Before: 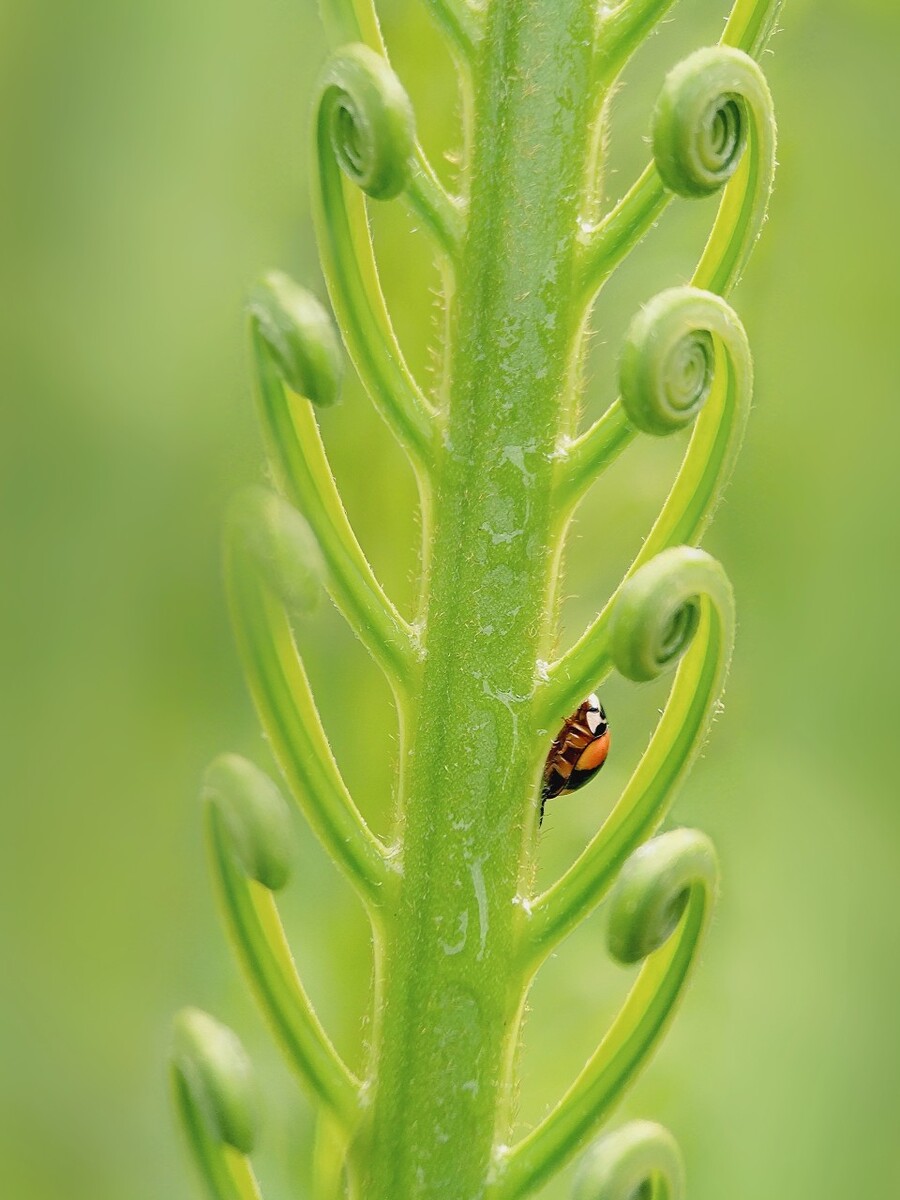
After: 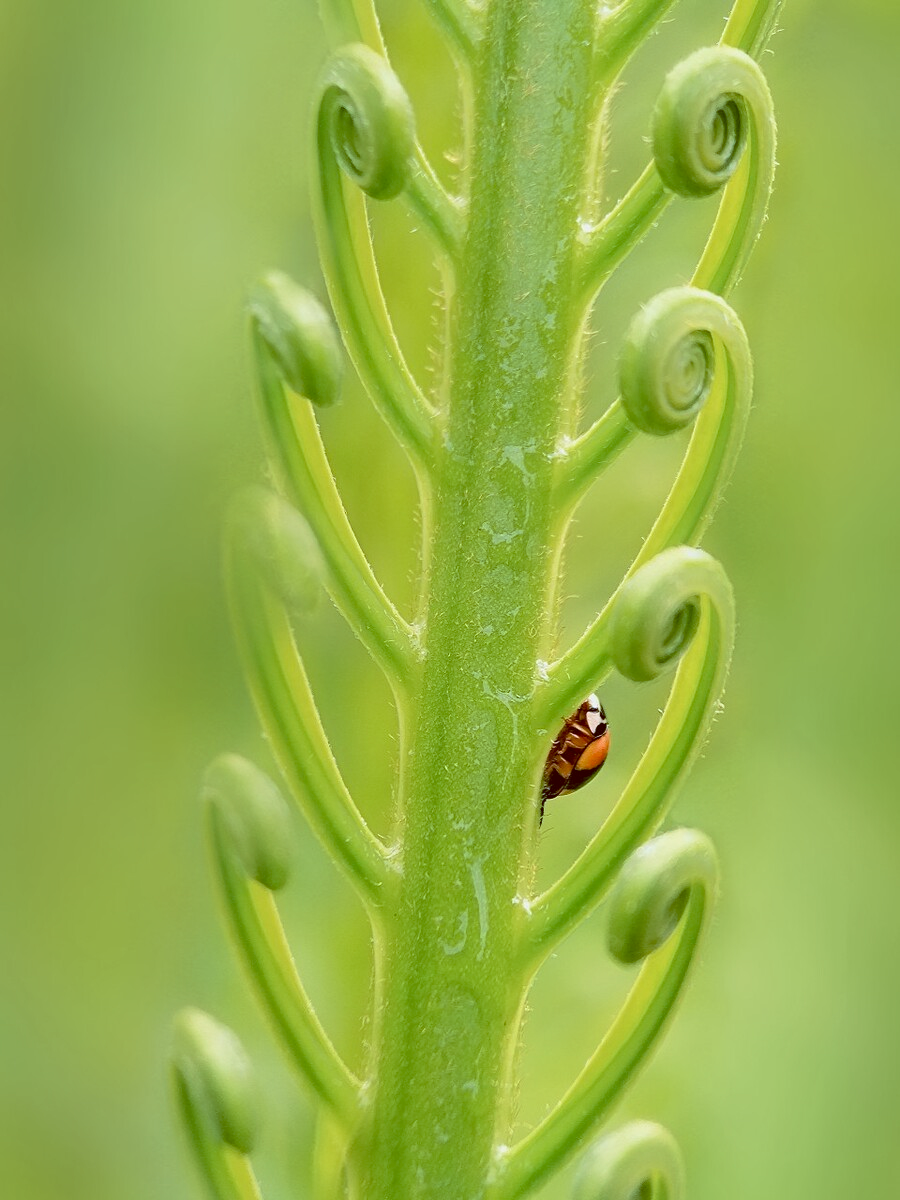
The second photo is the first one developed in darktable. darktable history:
contrast equalizer: y [[0.5 ×6], [0.5 ×6], [0.5 ×6], [0 ×6], [0, 0, 0, 0.581, 0.011, 0]]
color balance: lift [1, 1.015, 1.004, 0.985], gamma [1, 0.958, 0.971, 1.042], gain [1, 0.956, 0.977, 1.044]
velvia: on, module defaults
